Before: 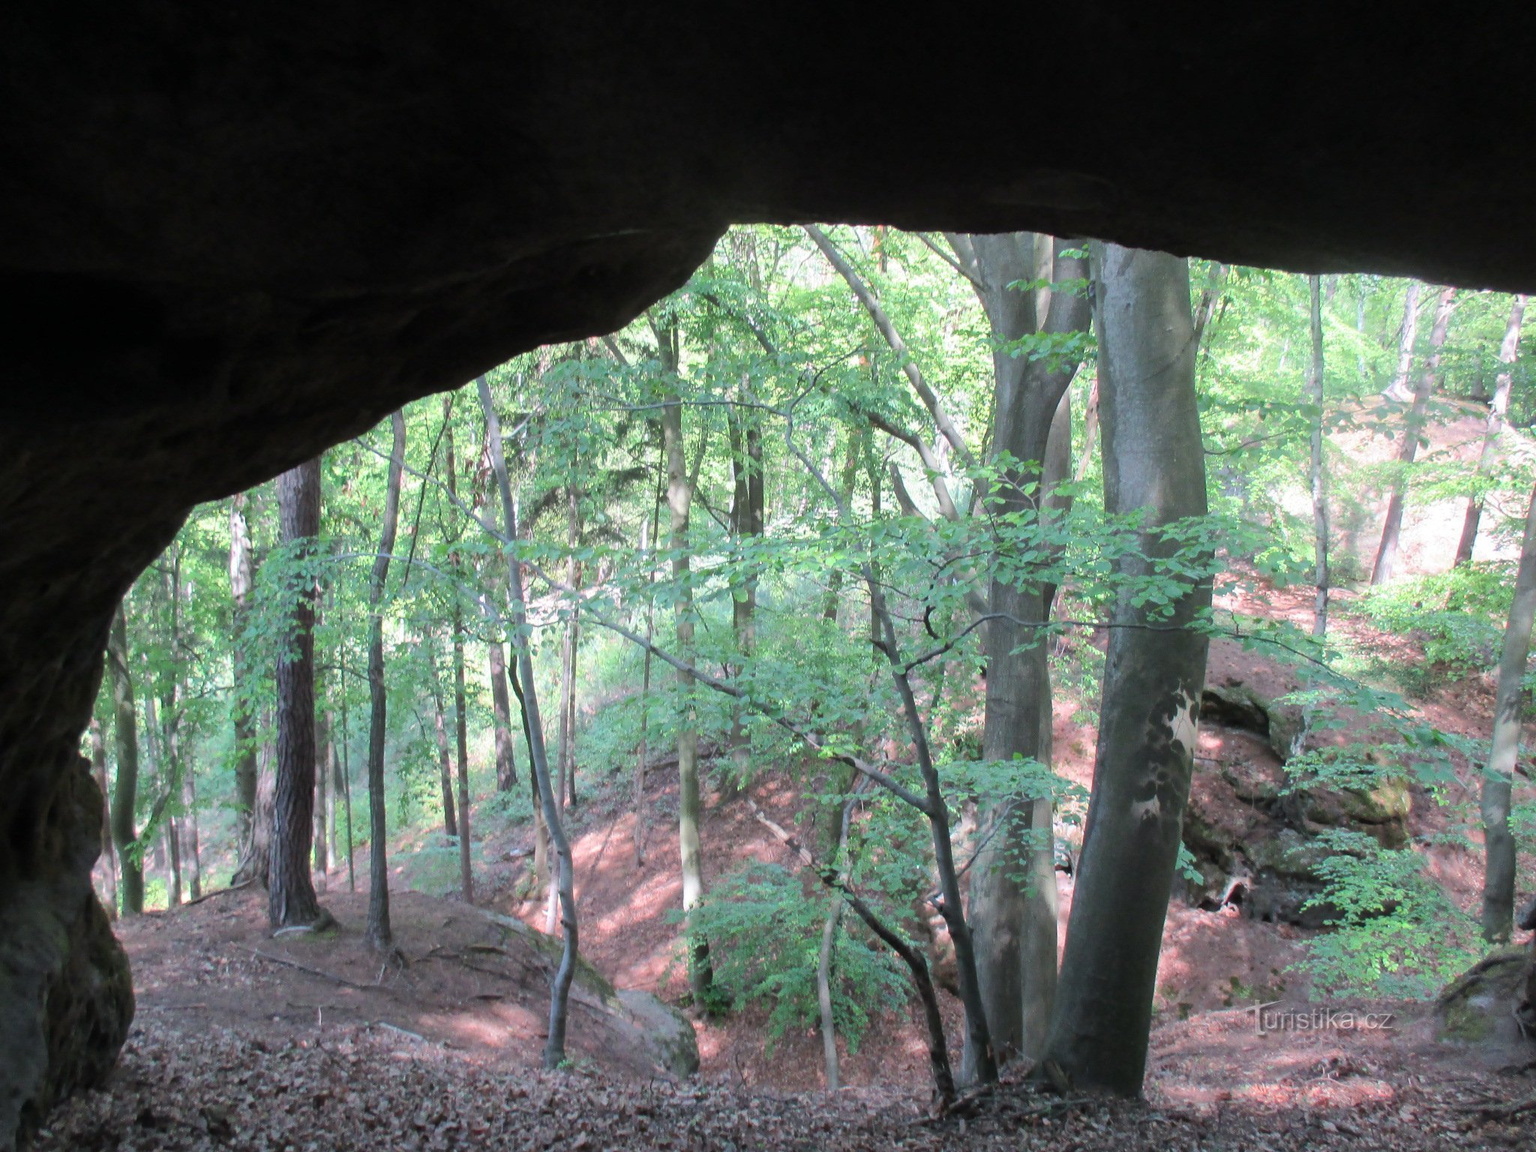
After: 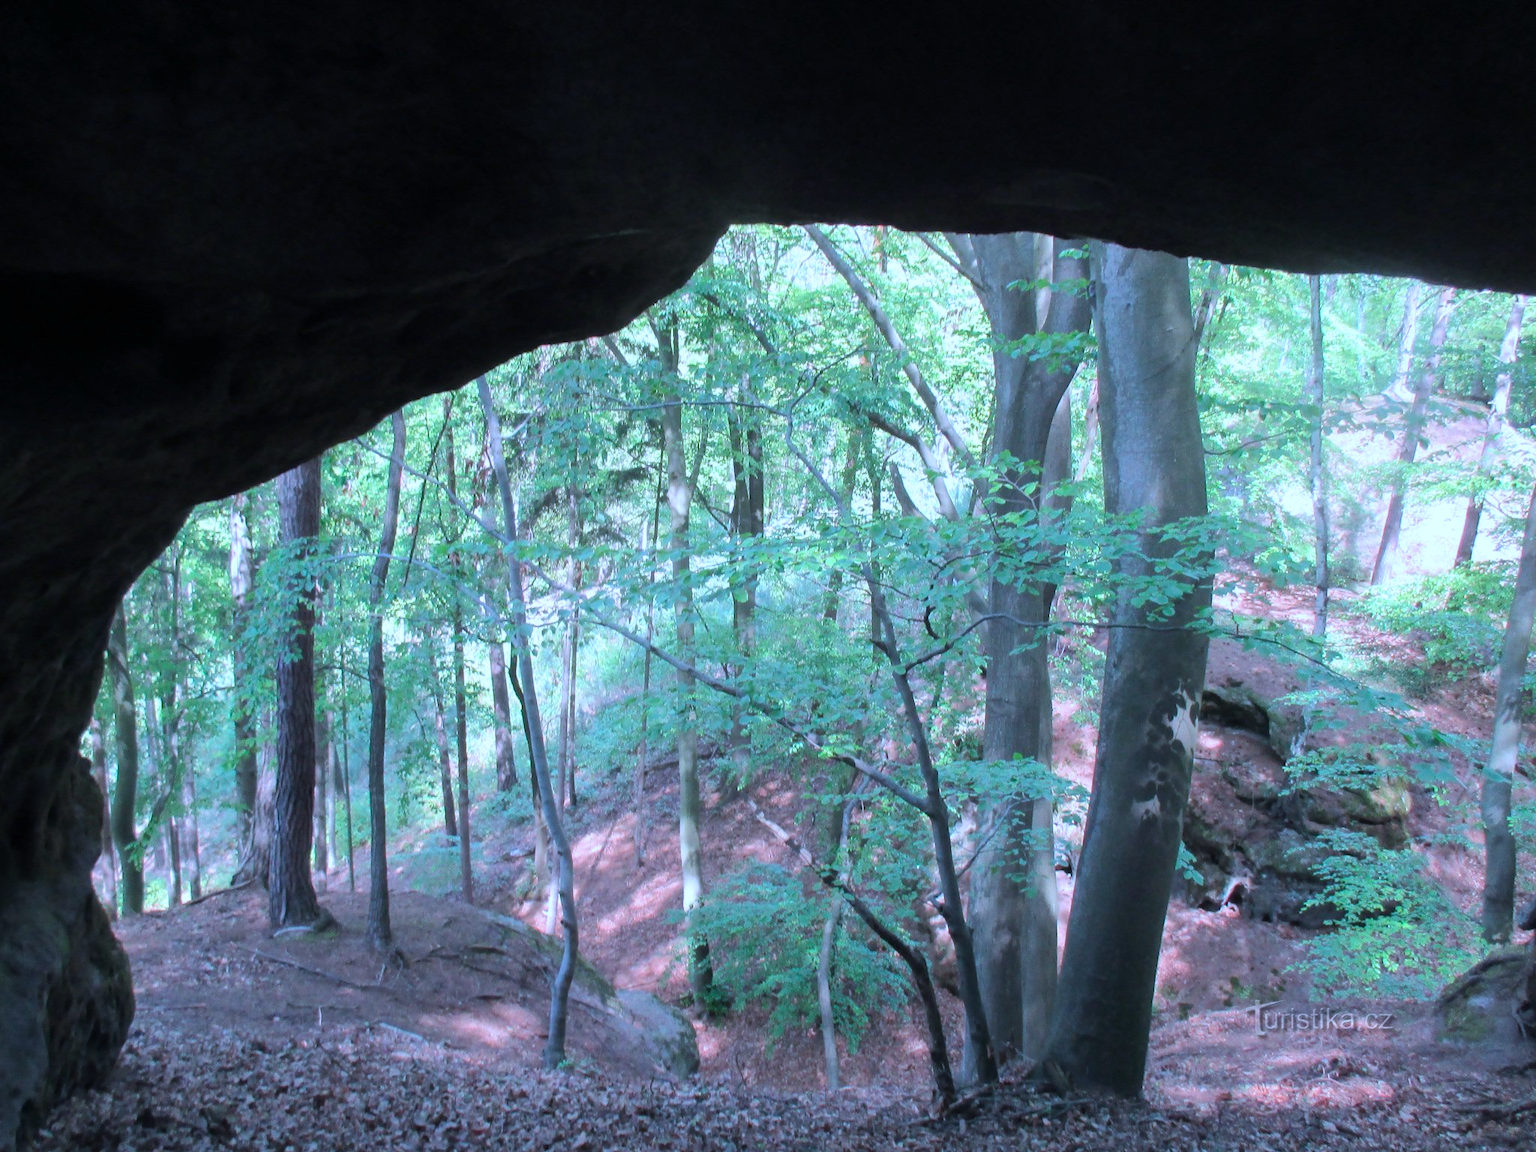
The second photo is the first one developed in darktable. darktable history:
color calibration: illuminant custom, x 0.391, y 0.392, temperature 3875.46 K
